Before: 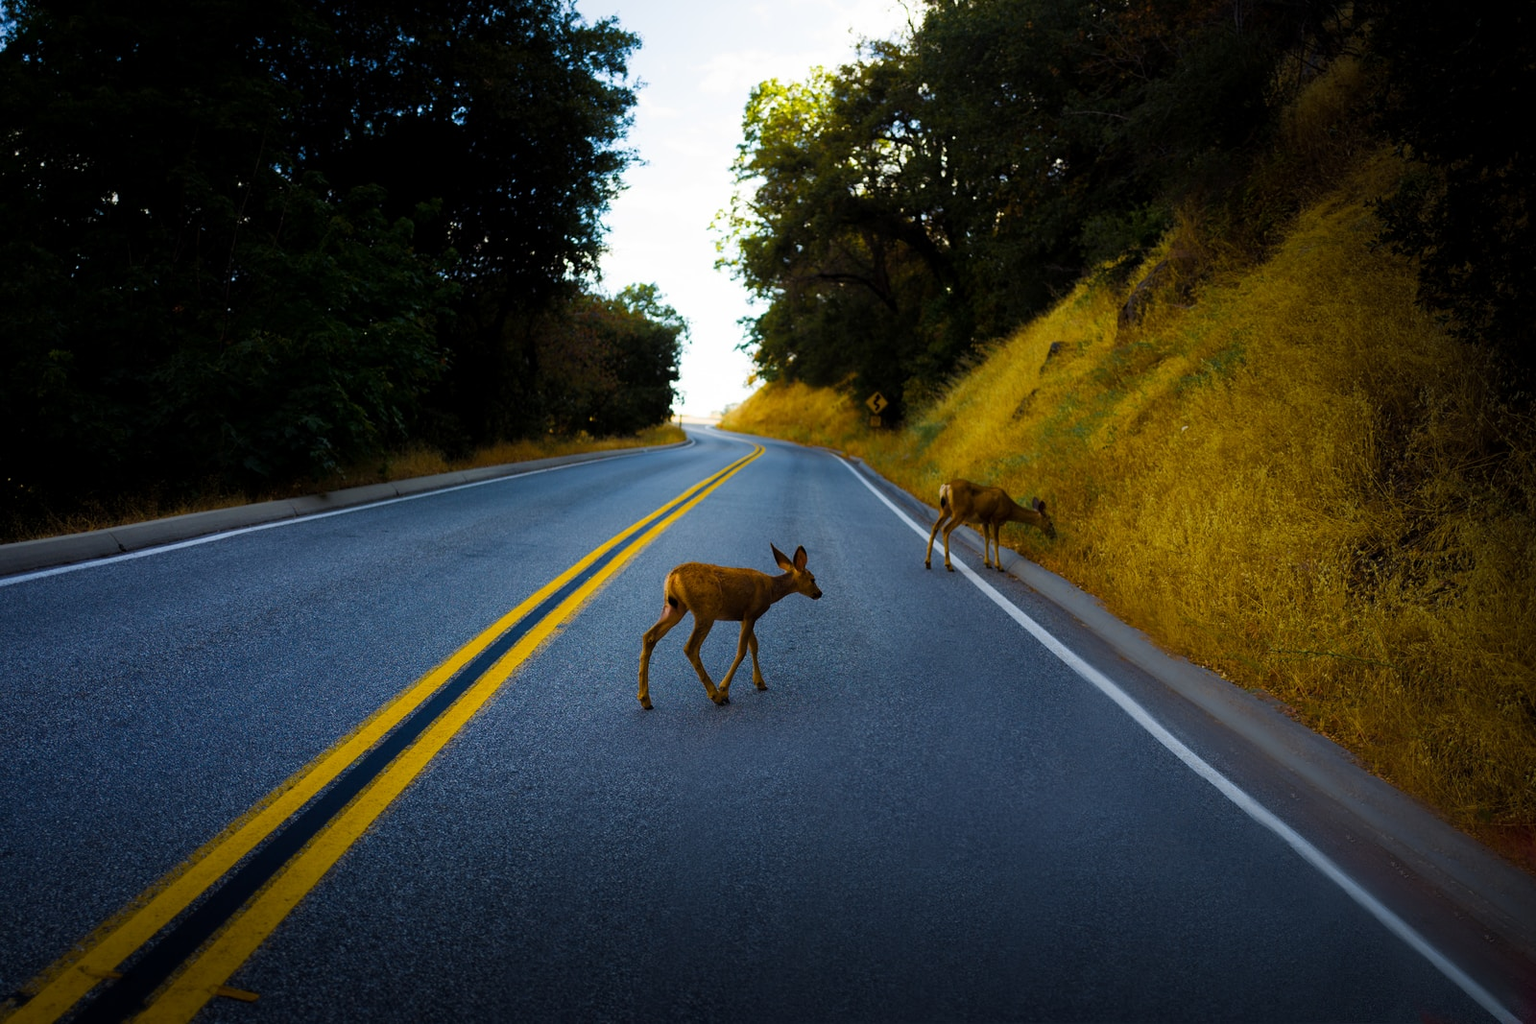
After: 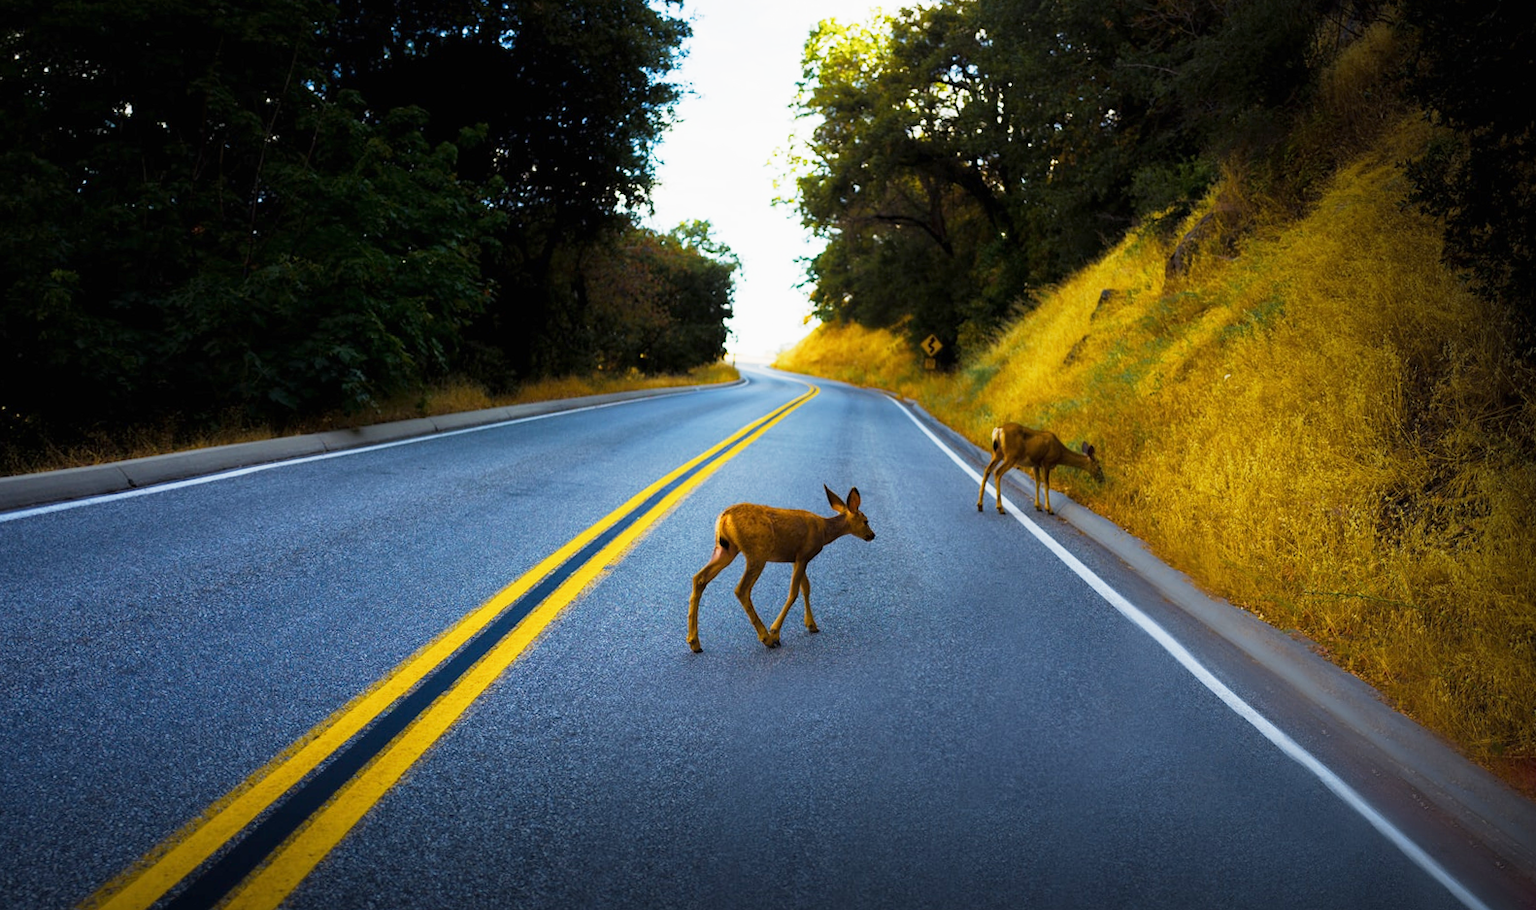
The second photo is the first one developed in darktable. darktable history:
rotate and perspective: rotation 0.679°, lens shift (horizontal) 0.136, crop left 0.009, crop right 0.991, crop top 0.078, crop bottom 0.95
crop and rotate: top 2.479%, bottom 3.018%
base curve: curves: ch0 [(0, 0) (0.088, 0.125) (0.176, 0.251) (0.354, 0.501) (0.613, 0.749) (1, 0.877)], preserve colors none
exposure: black level correction 0, exposure 0.5 EV, compensate exposure bias true, compensate highlight preservation false
